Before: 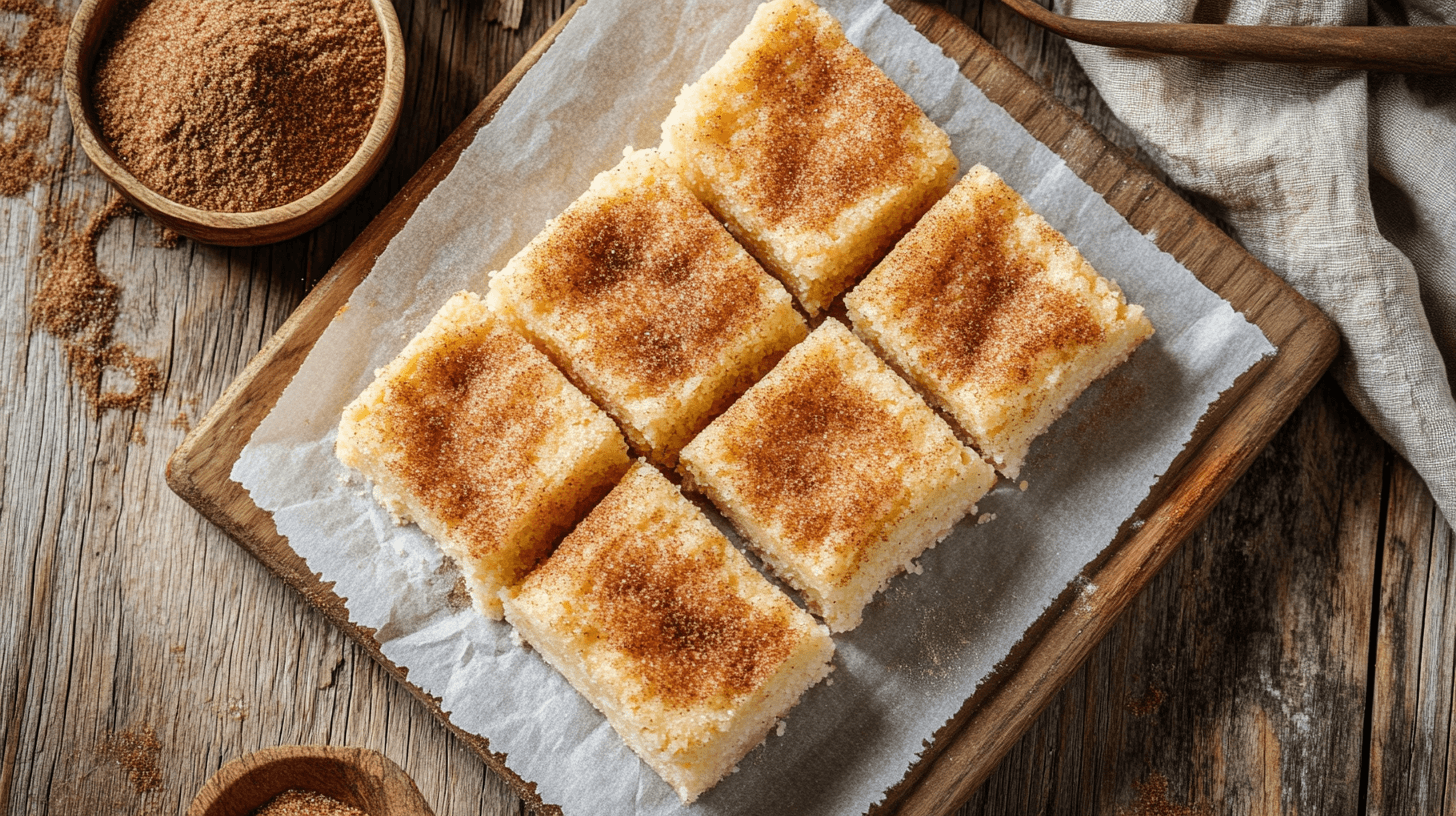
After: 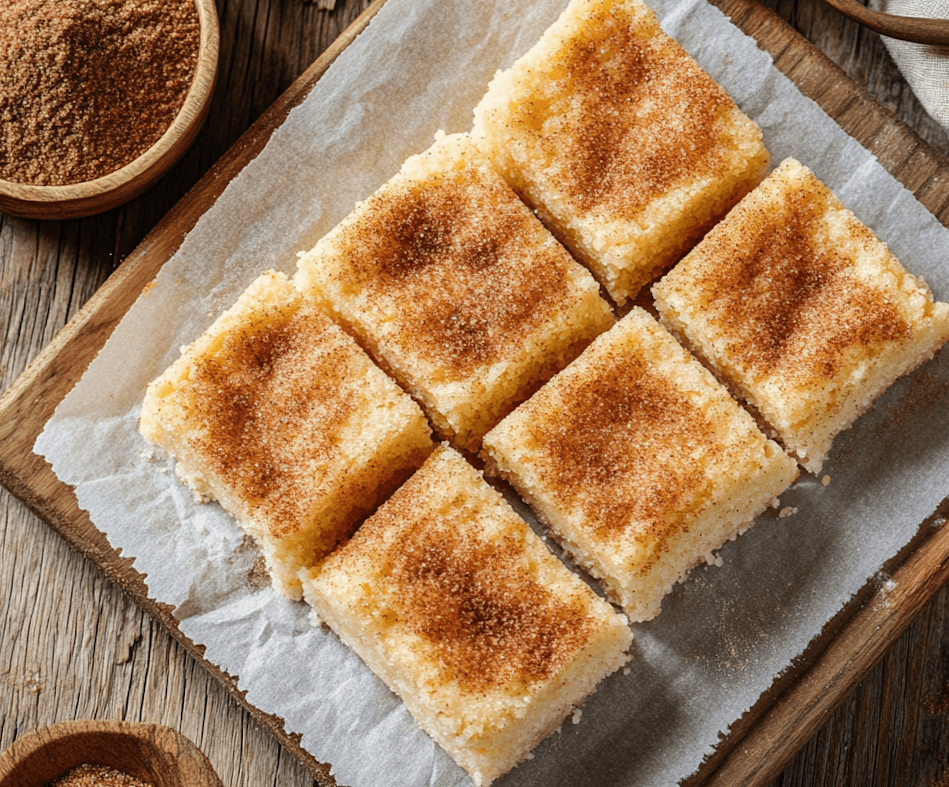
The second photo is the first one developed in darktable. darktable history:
crop and rotate: left 12.673%, right 20.66%
rotate and perspective: rotation 1.57°, crop left 0.018, crop right 0.982, crop top 0.039, crop bottom 0.961
